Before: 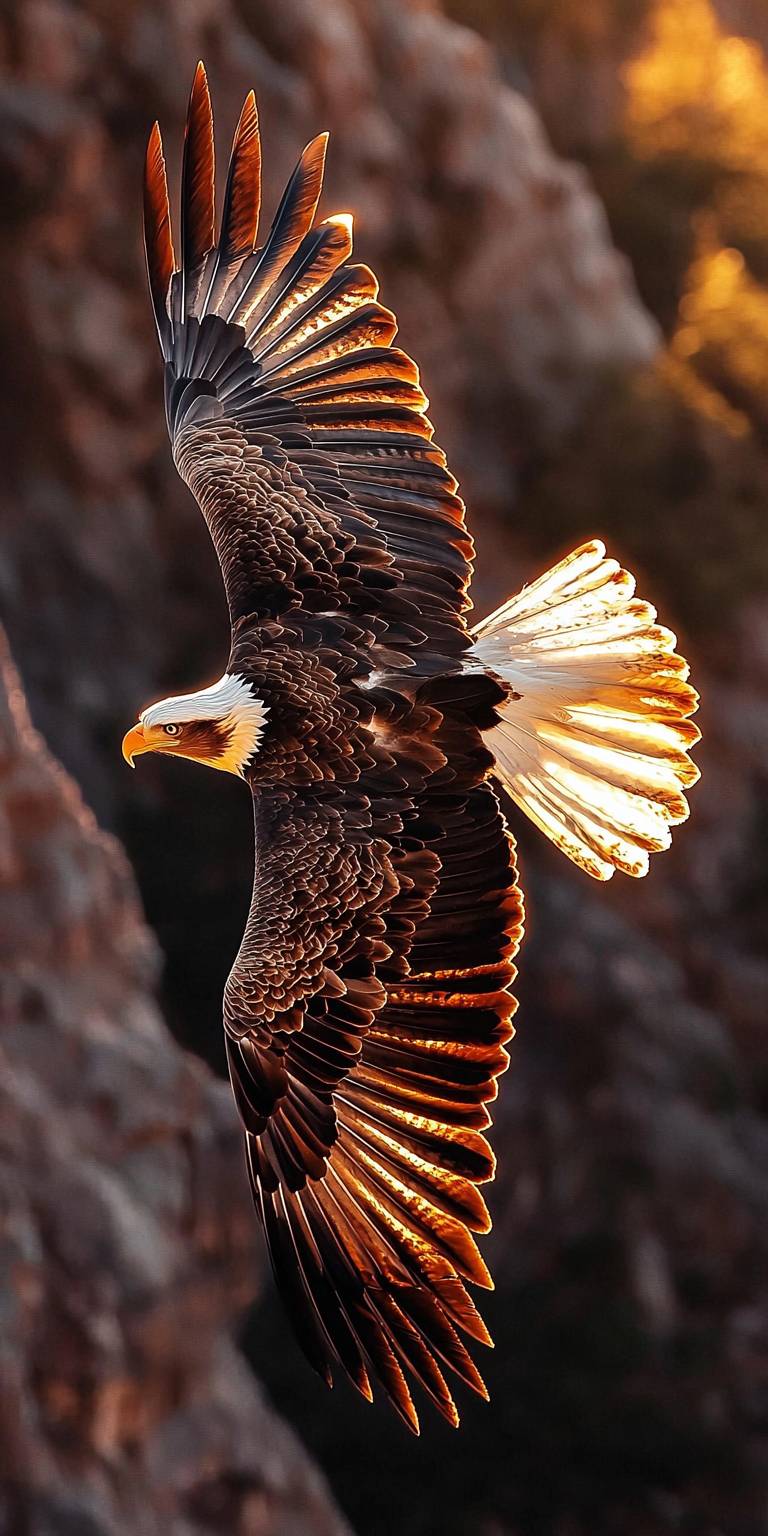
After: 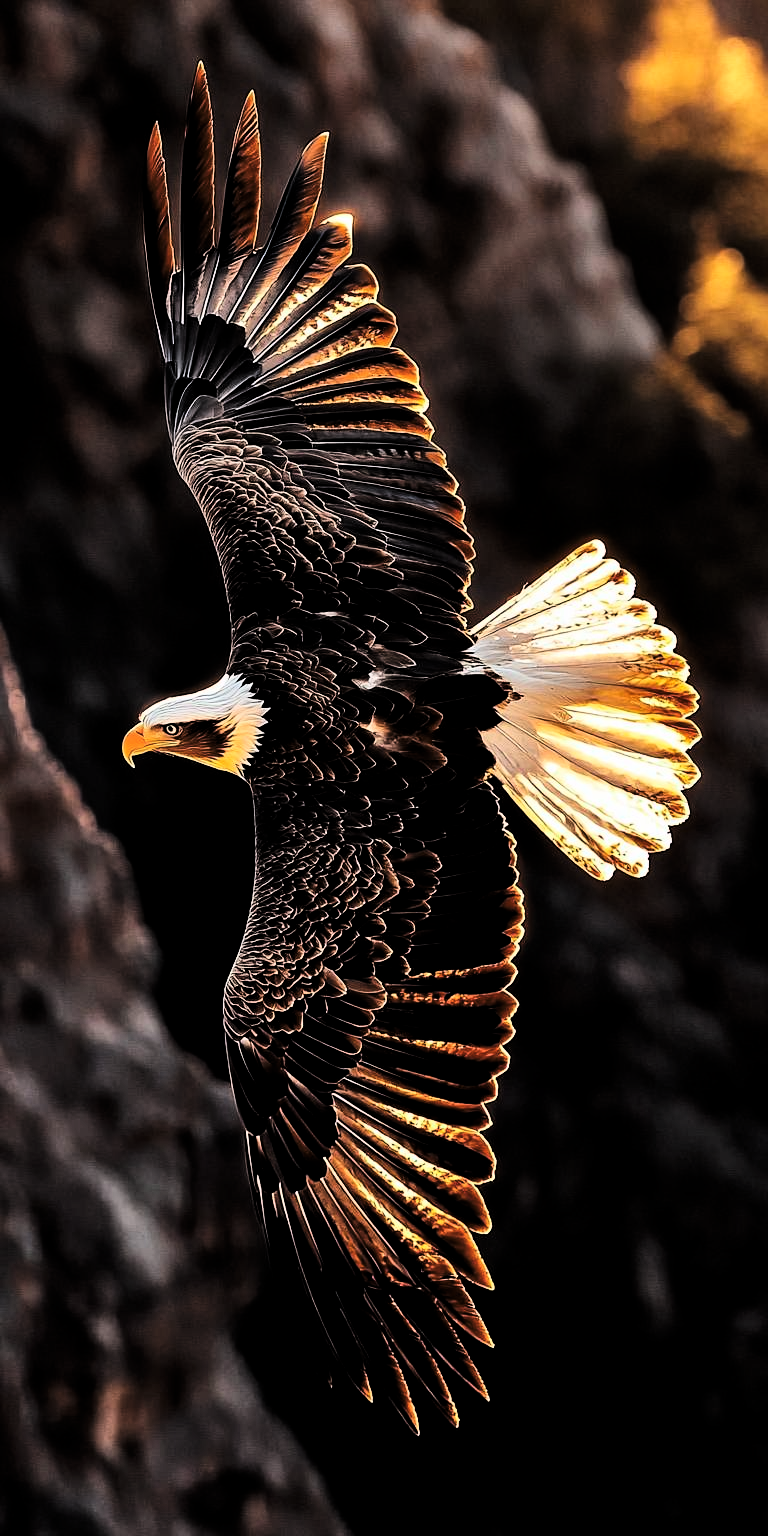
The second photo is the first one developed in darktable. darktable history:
shadows and highlights: shadows 30.63, highlights -63.22, shadows color adjustment 98%, highlights color adjustment 58.61%, soften with gaussian
tone curve: curves: ch0 [(0, 0) (0.078, 0) (0.241, 0.056) (0.59, 0.574) (0.802, 0.868) (1, 1)], color space Lab, linked channels, preserve colors none
